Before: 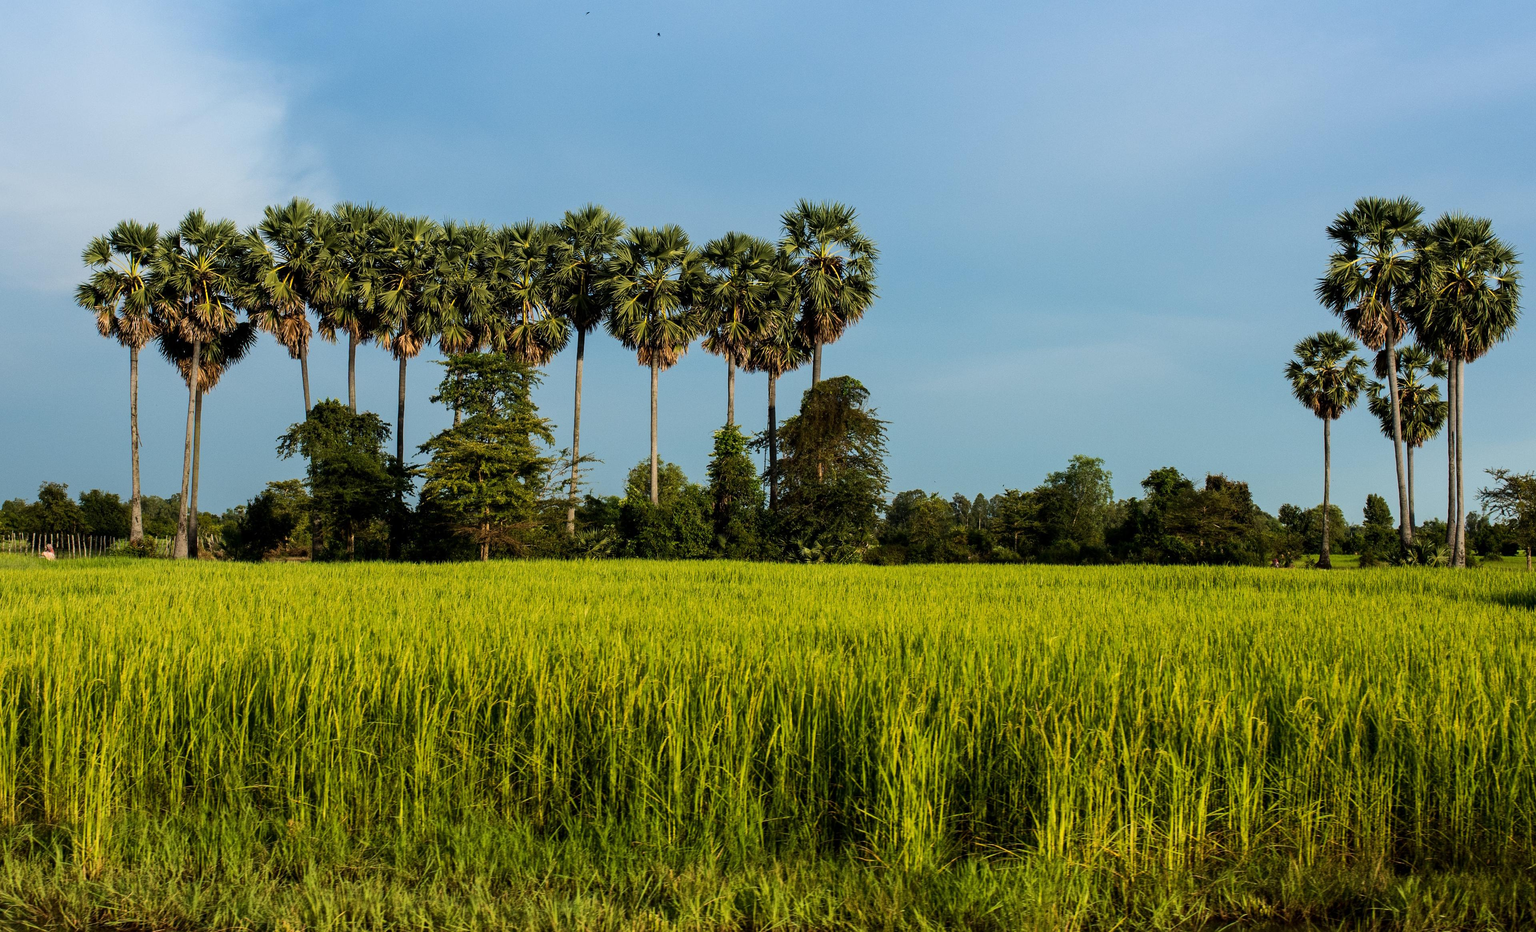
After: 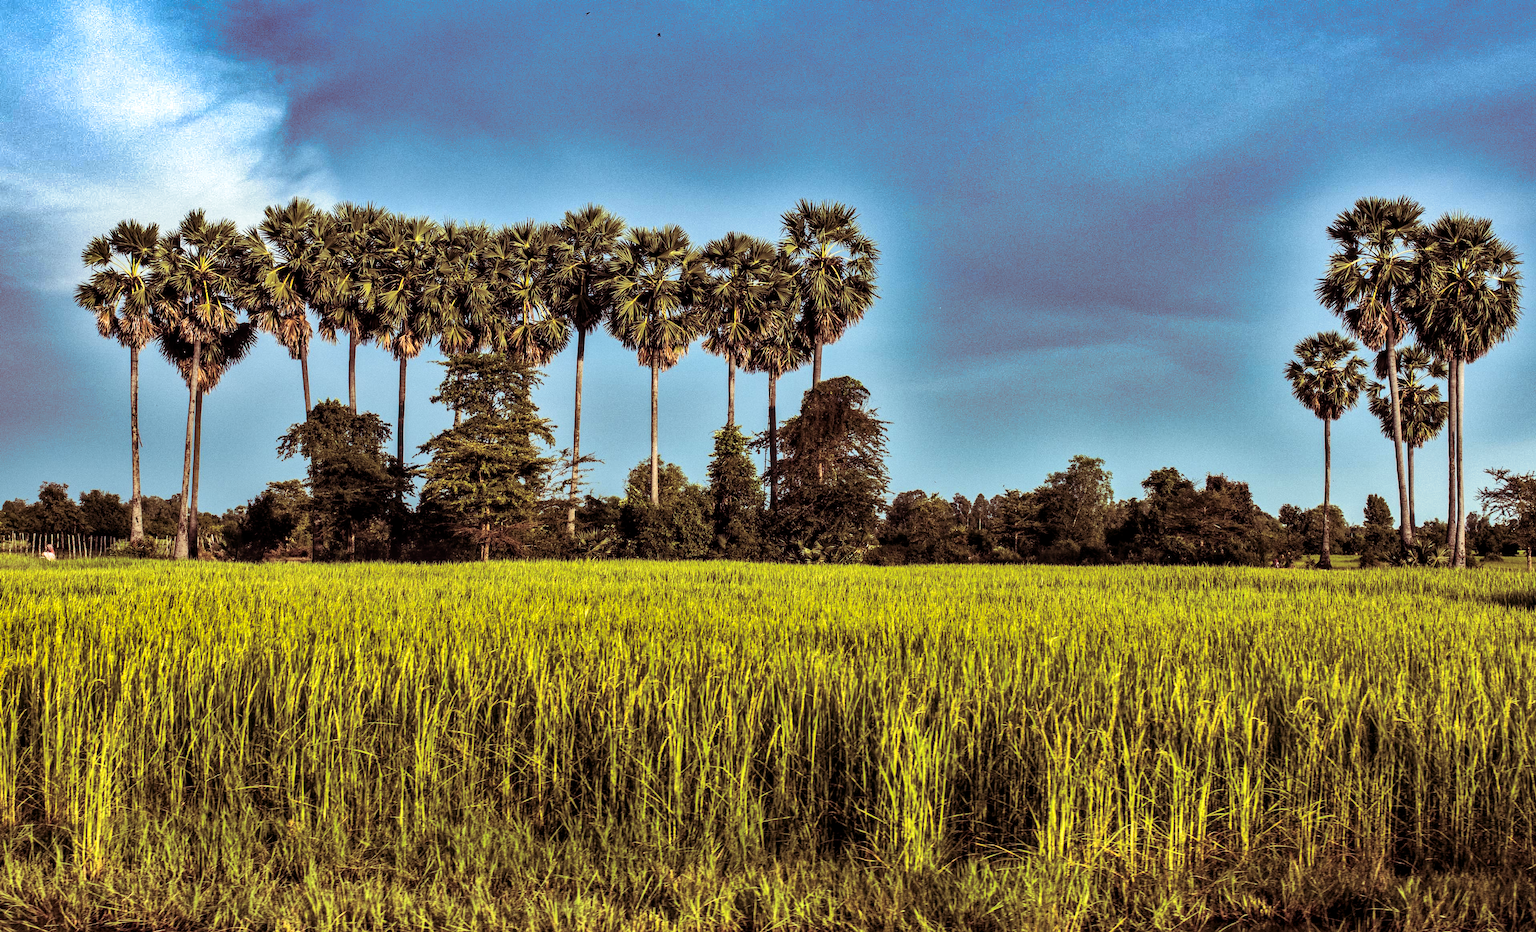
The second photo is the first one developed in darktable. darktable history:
local contrast: detail 130%
exposure: exposure 0.64 EV, compensate highlight preservation false
shadows and highlights: shadows 20.91, highlights -82.73, soften with gaussian
split-toning: on, module defaults
